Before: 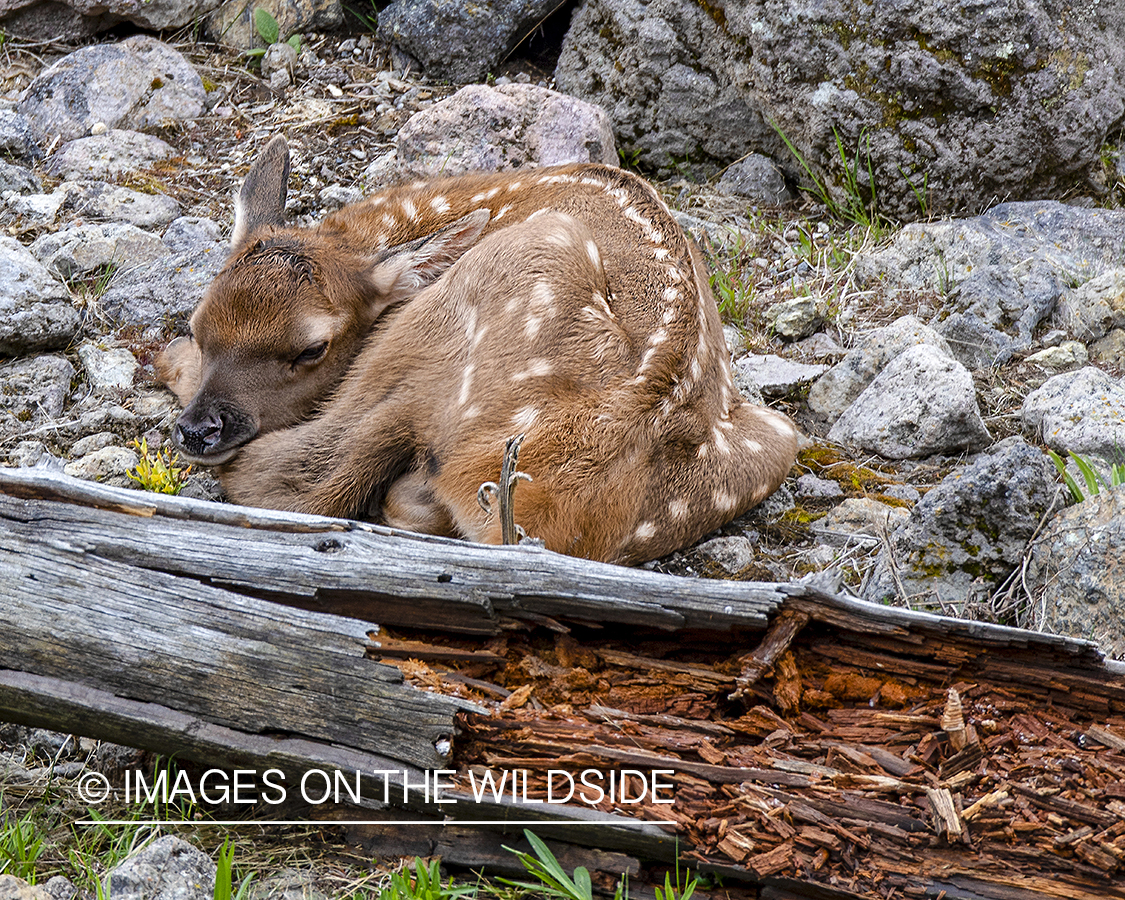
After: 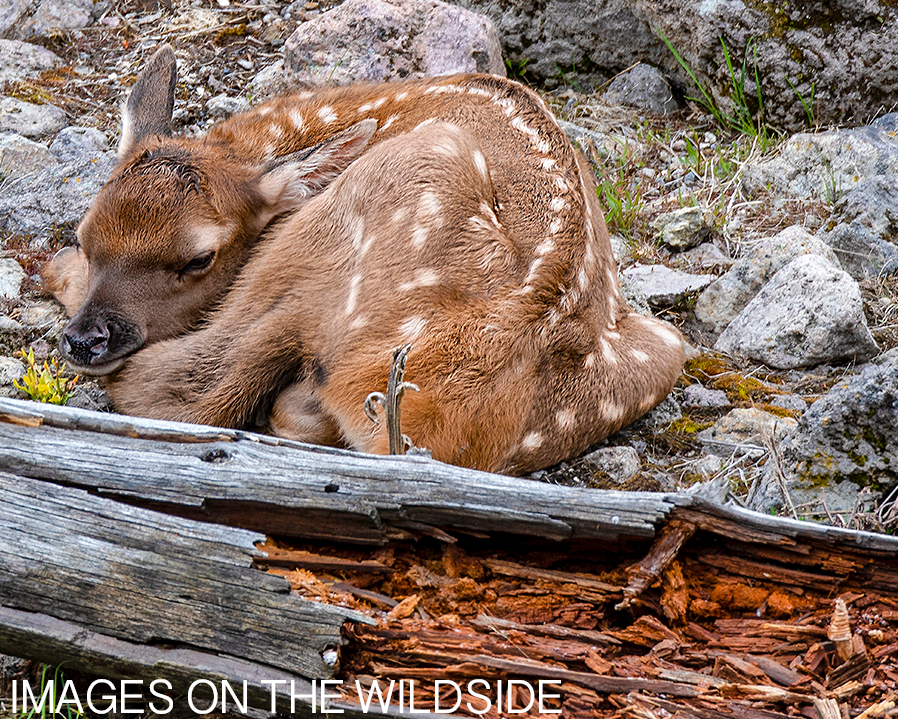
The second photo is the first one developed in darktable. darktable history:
crop and rotate: left 10.071%, top 10.071%, right 10.02%, bottom 10.02%
shadows and highlights: soften with gaussian
